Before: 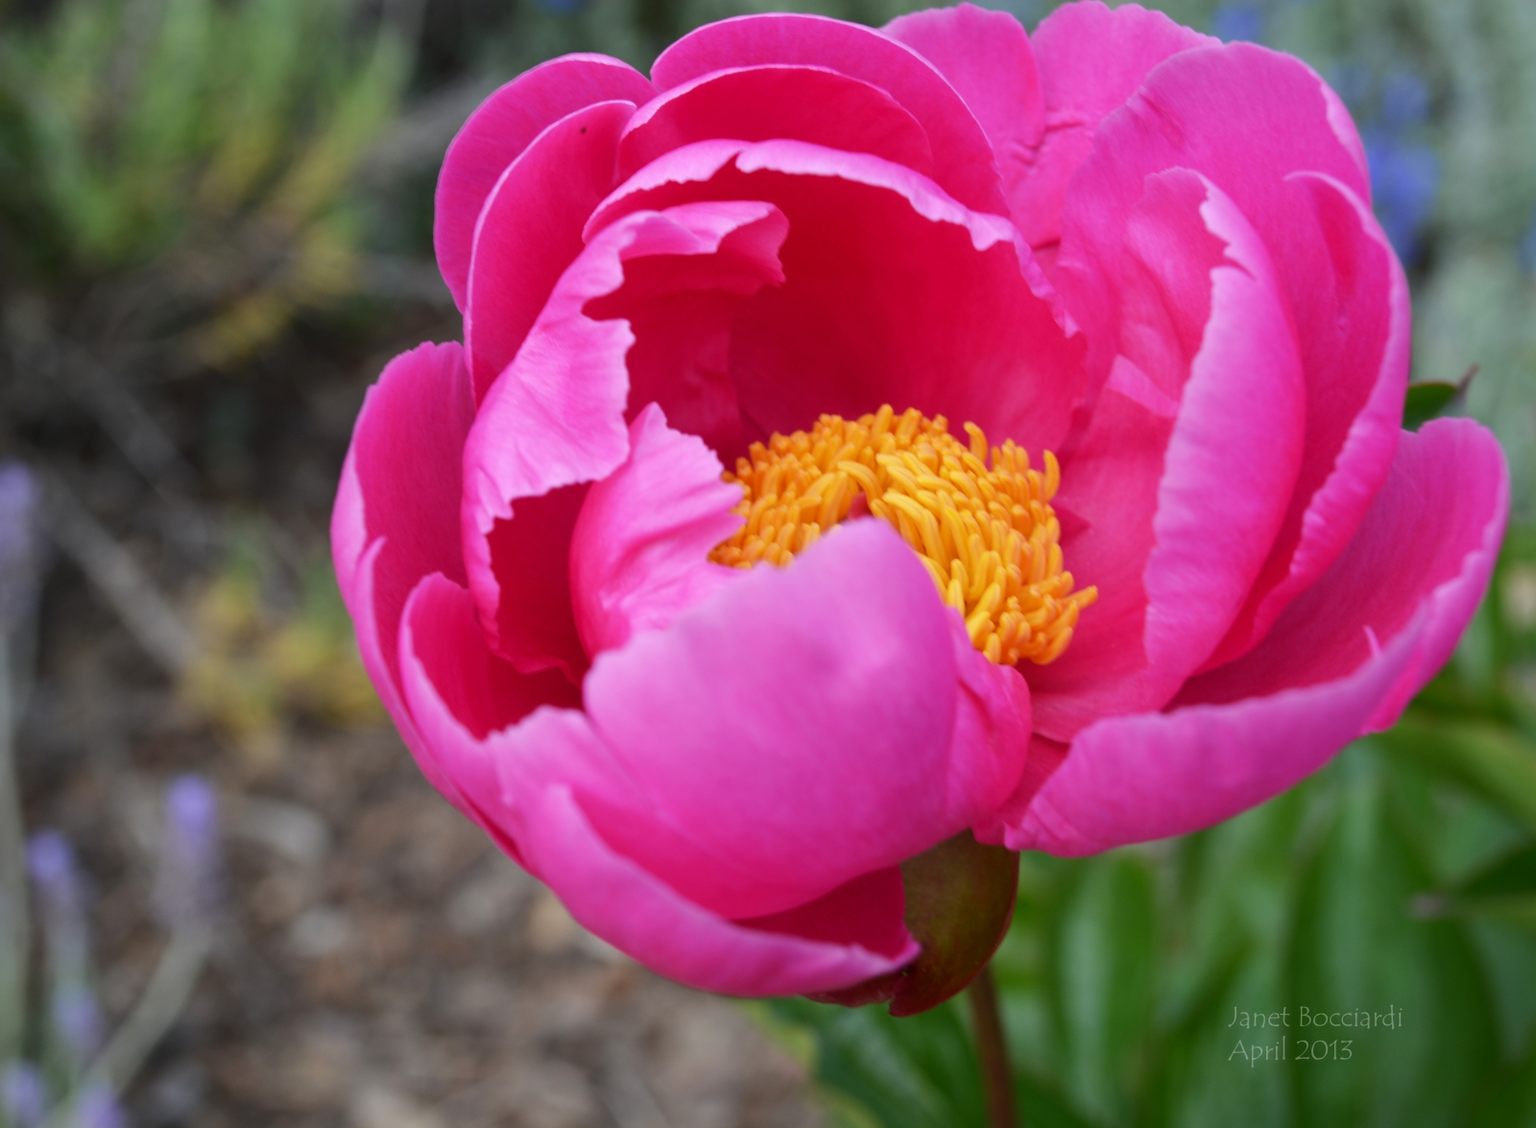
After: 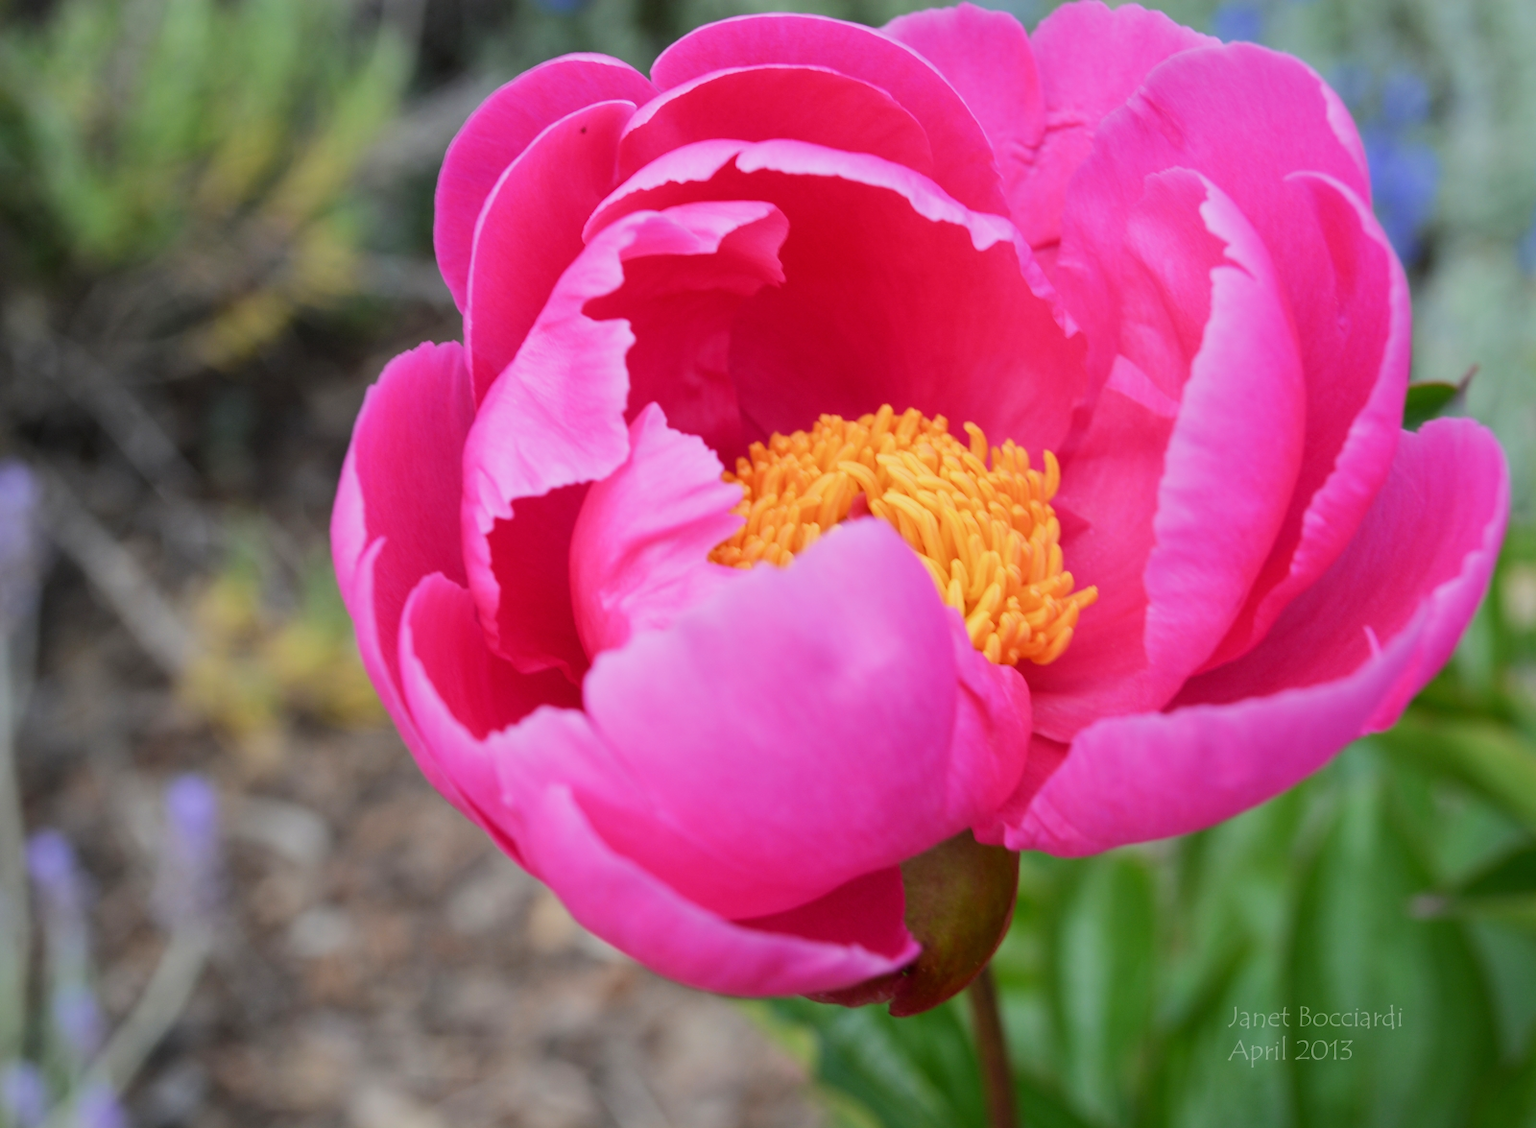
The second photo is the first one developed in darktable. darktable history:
filmic rgb: black relative exposure -13 EV, threshold 3 EV, target white luminance 85%, hardness 6.3, latitude 42.11%, contrast 0.858, shadows ↔ highlights balance 8.63%, color science v4 (2020), enable highlight reconstruction true
tone curve: curves: ch0 [(0, 0) (0.541, 0.628) (0.906, 0.997)]
